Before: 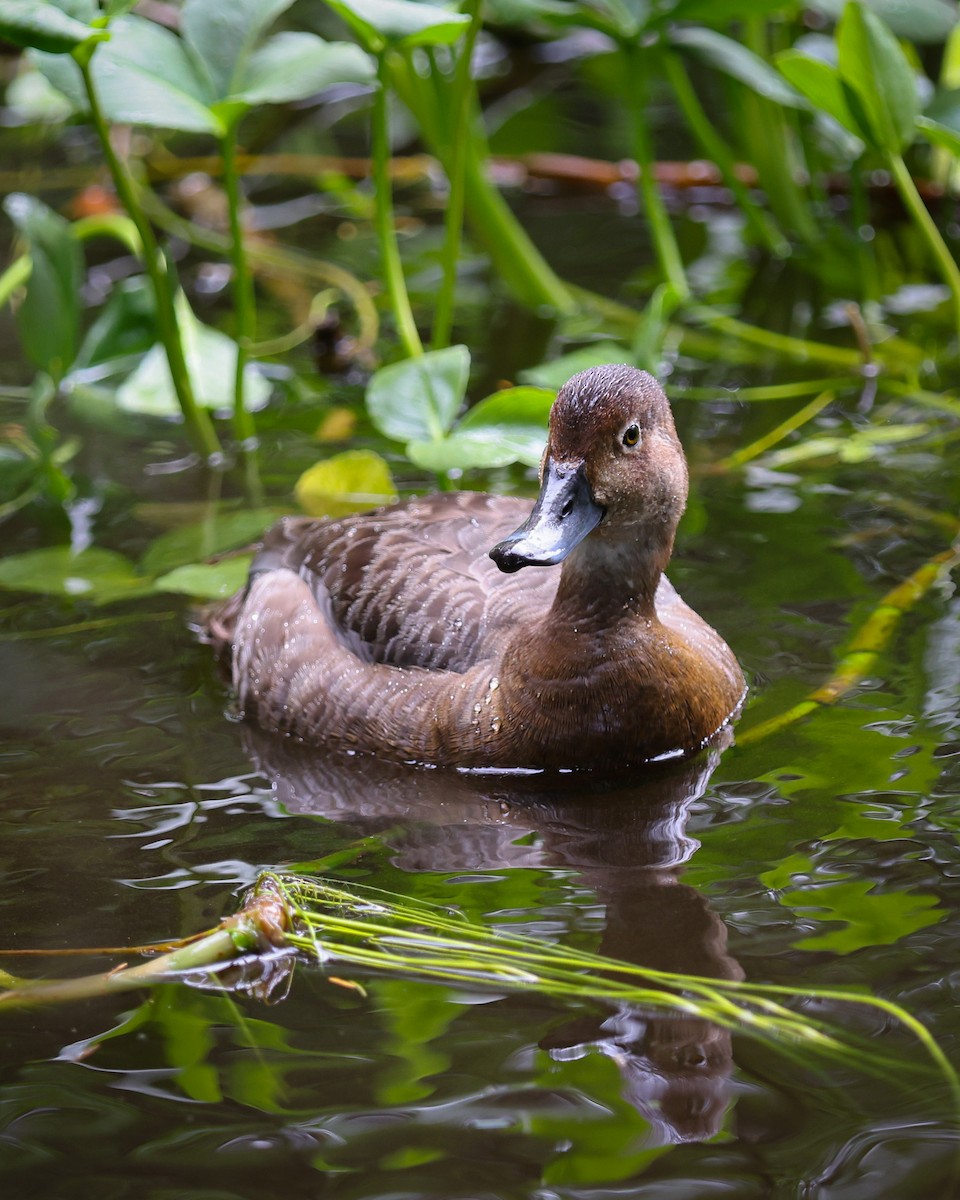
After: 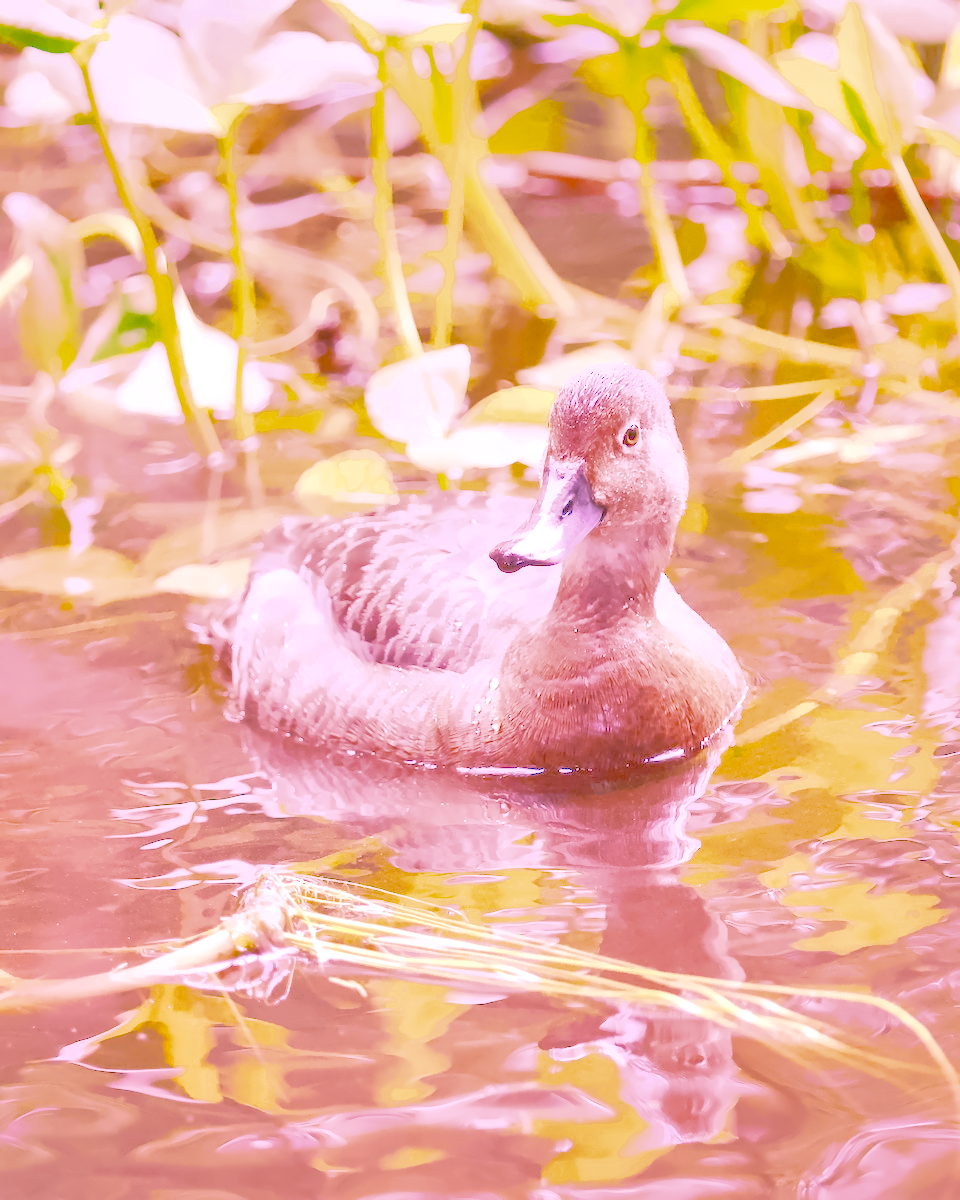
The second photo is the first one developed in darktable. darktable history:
white balance: red 2.229, blue 1.46
filmic rgb: black relative exposure -6.68 EV, white relative exposure 4.56 EV, hardness 3.25
raw chromatic aberrations: on, module defaults
color balance rgb: perceptual saturation grading › global saturation 25%, global vibrance 20%
highlight reconstruction: method reconstruct color, iterations 1, diameter of reconstruction 64 px
hot pixels: on, module defaults
exposure: black level correction 0.001, exposure 1.822 EV, compensate exposure bias true, compensate highlight preservation false
denoise (profiled): preserve shadows 1.38, scattering 0.008, a [-1, 0, 0], compensate highlight preservation false
lens correction: scale 1.01, crop 1, focal 100, aperture 2.8, distance 11.19, camera "Canon EOS RP", lens "Canon RF 100mm F2.8L Macro IS USM"
tone equalizer "relight: fill-in": -7 EV 0.15 EV, -6 EV 0.6 EV, -5 EV 1.15 EV, -4 EV 1.33 EV, -3 EV 1.15 EV, -2 EV 0.6 EV, -1 EV 0.15 EV, mask exposure compensation -0.5 EV
shadows and highlights: on, module defaults
local contrast: highlights 35%, detail 135%
